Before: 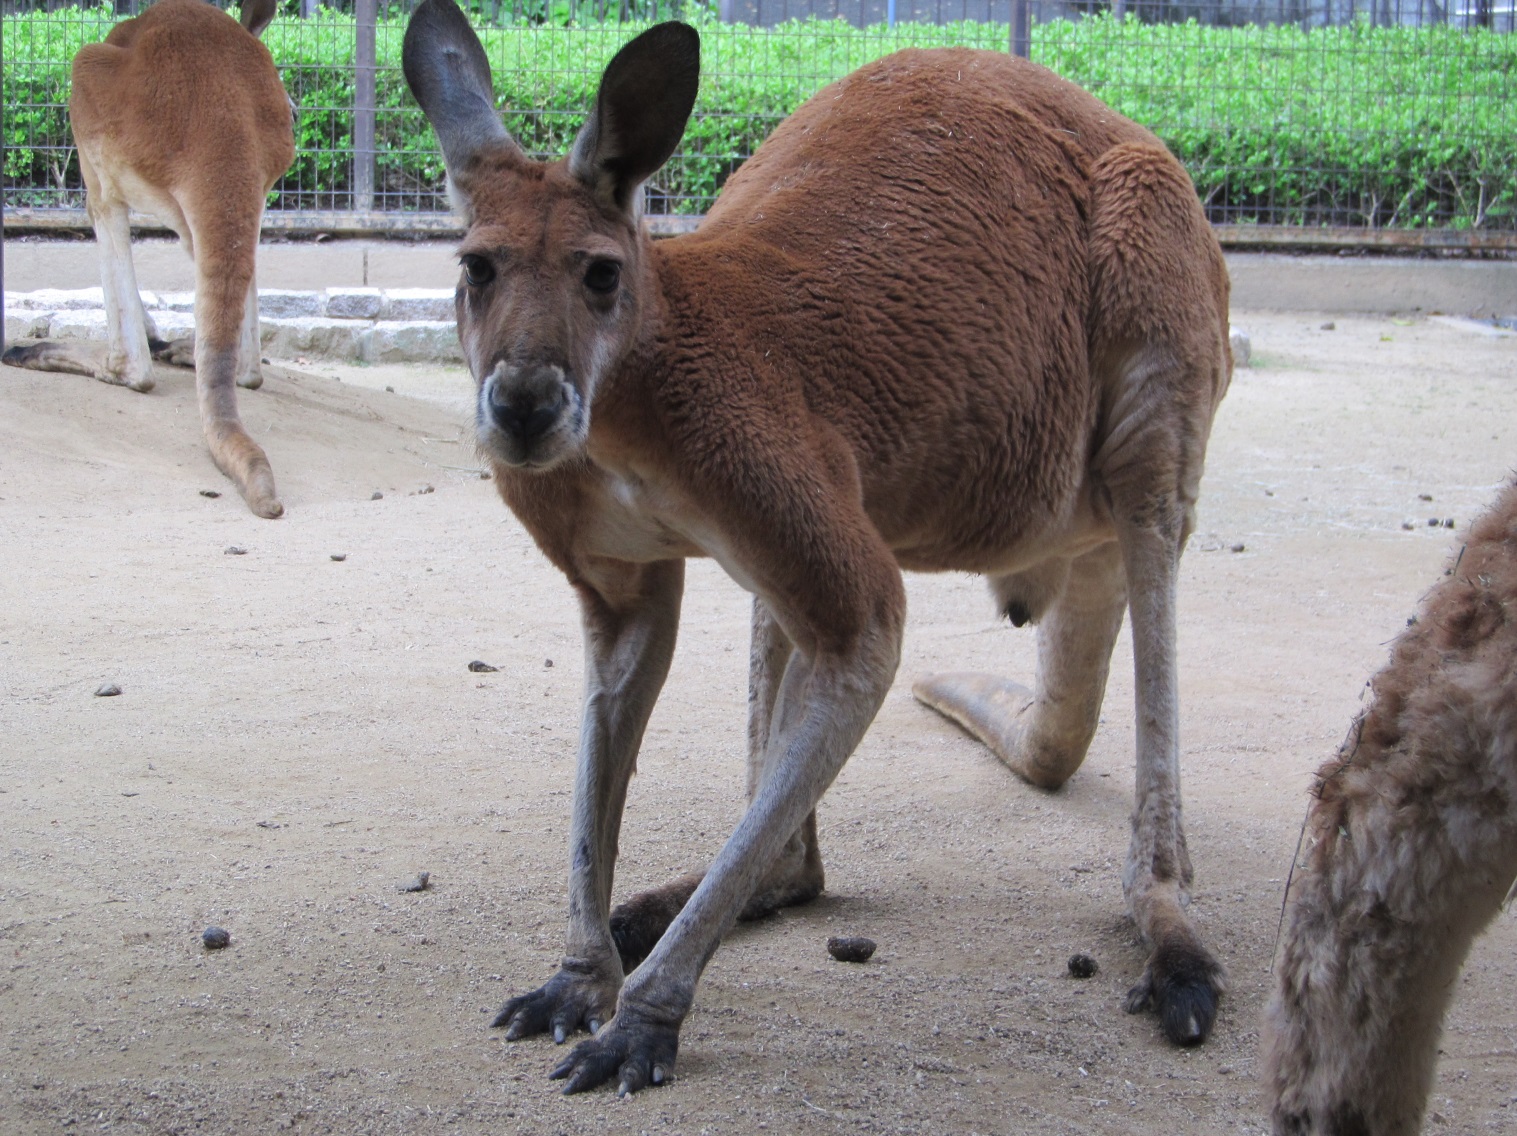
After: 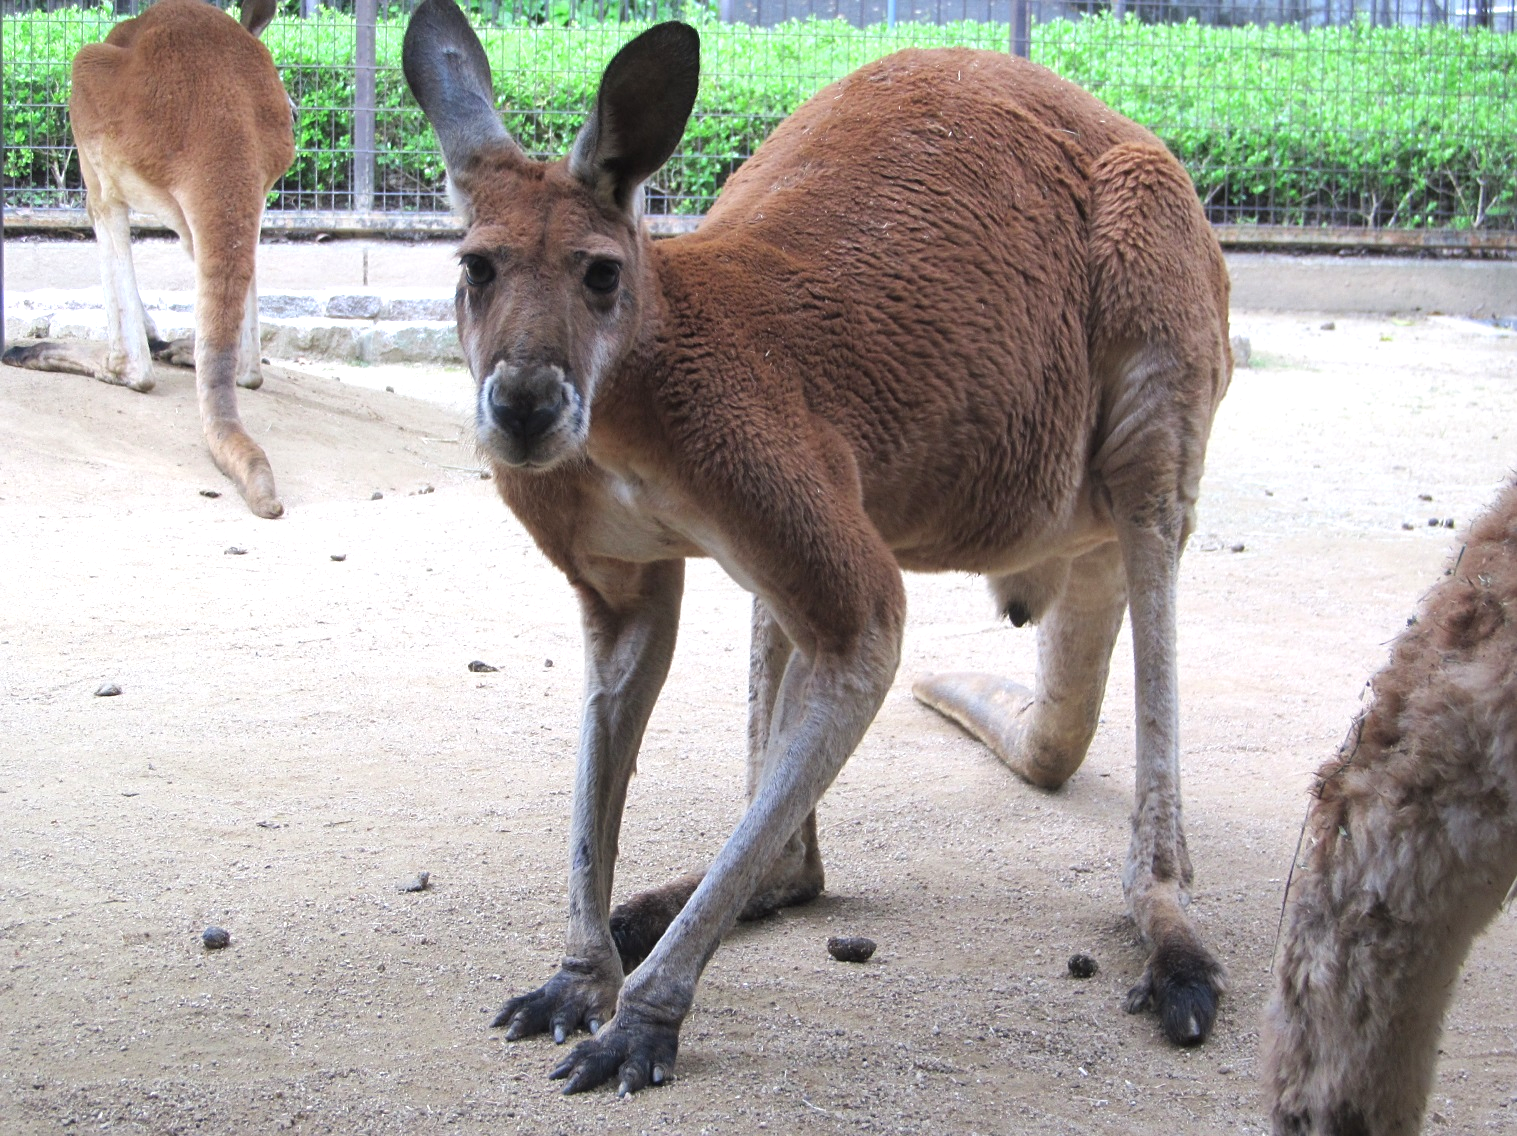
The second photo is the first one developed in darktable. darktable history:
sharpen: amount 0.213
exposure: black level correction 0, exposure 0.589 EV, compensate exposure bias true, compensate highlight preservation false
tone equalizer: edges refinement/feathering 500, mask exposure compensation -1.57 EV, preserve details no
